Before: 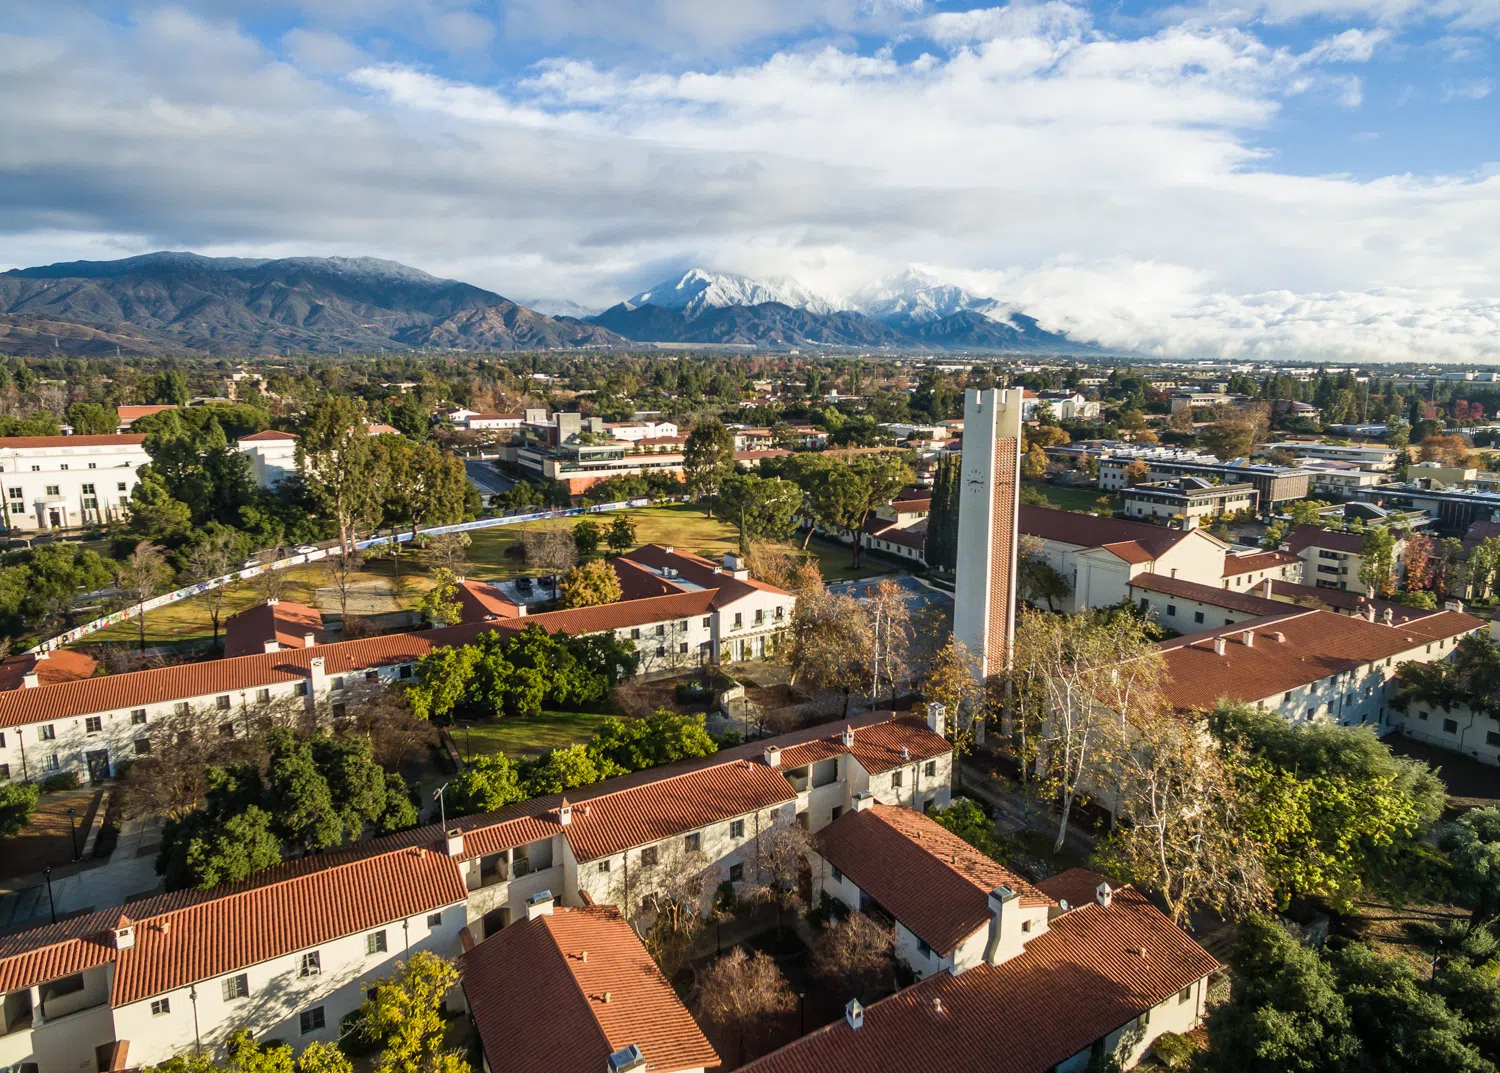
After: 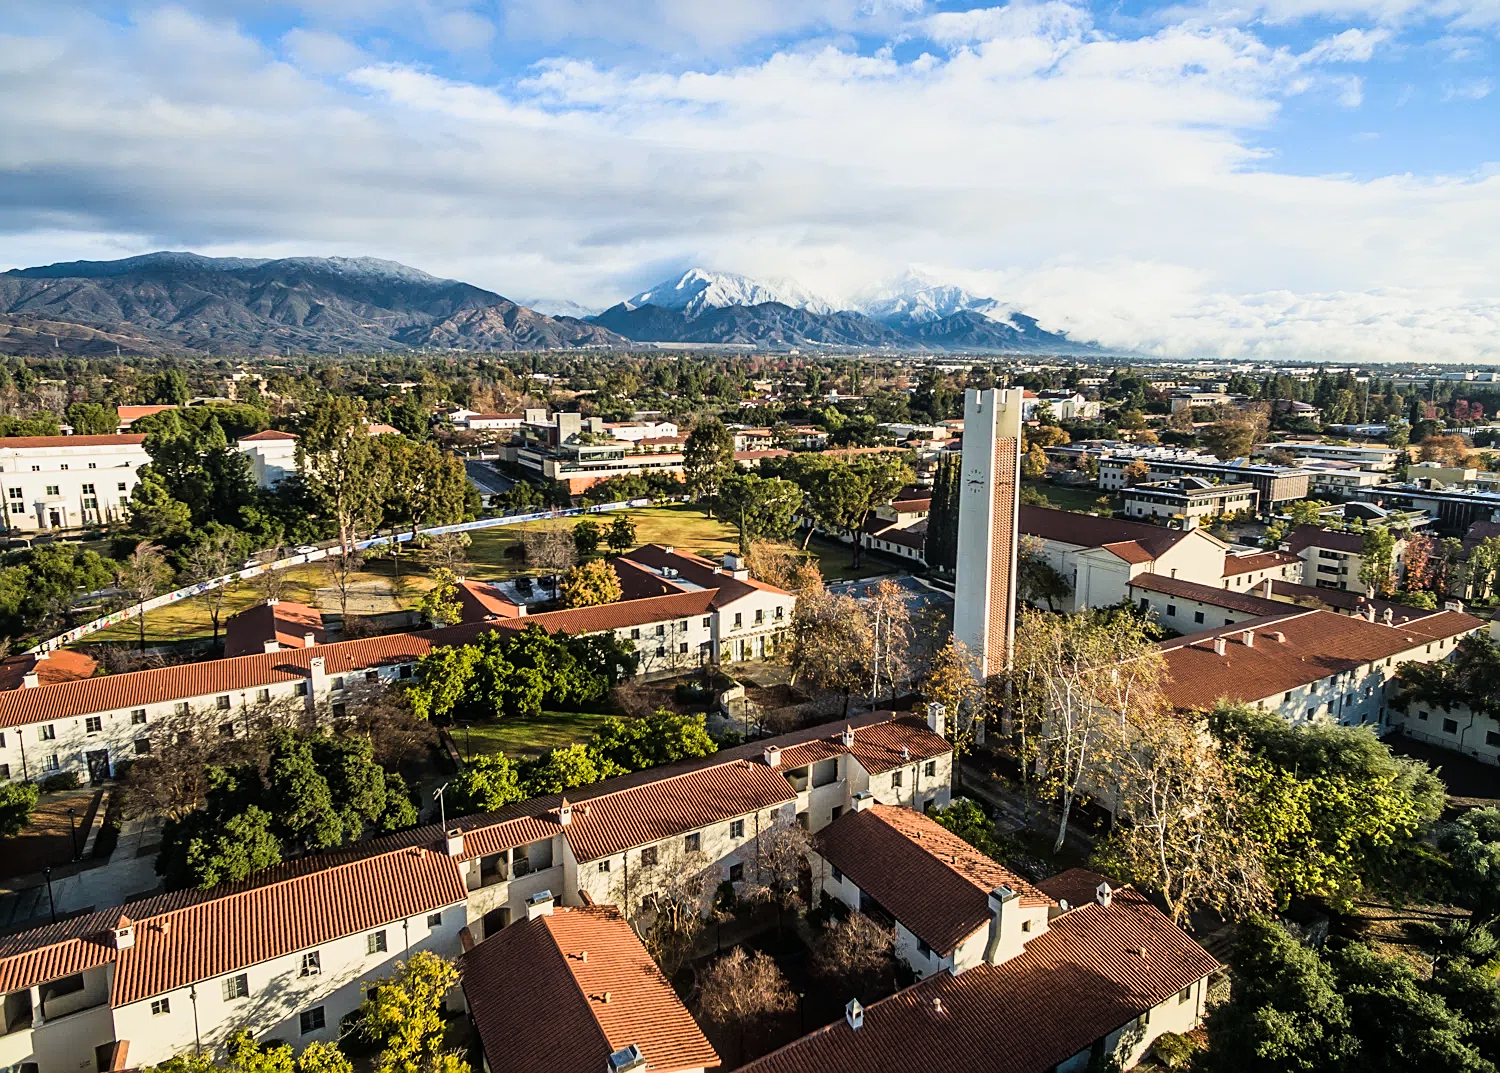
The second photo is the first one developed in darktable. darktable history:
sharpen: on, module defaults
tone curve: curves: ch0 [(0, 0) (0.128, 0.068) (0.292, 0.274) (0.46, 0.482) (0.653, 0.717) (0.819, 0.869) (0.998, 0.969)]; ch1 [(0, 0) (0.384, 0.365) (0.463, 0.45) (0.486, 0.486) (0.503, 0.504) (0.517, 0.517) (0.549, 0.572) (0.583, 0.615) (0.672, 0.699) (0.774, 0.817) (1, 1)]; ch2 [(0, 0) (0.374, 0.344) (0.446, 0.443) (0.494, 0.5) (0.527, 0.529) (0.565, 0.591) (0.644, 0.682) (1, 1)], color space Lab, linked channels, preserve colors none
